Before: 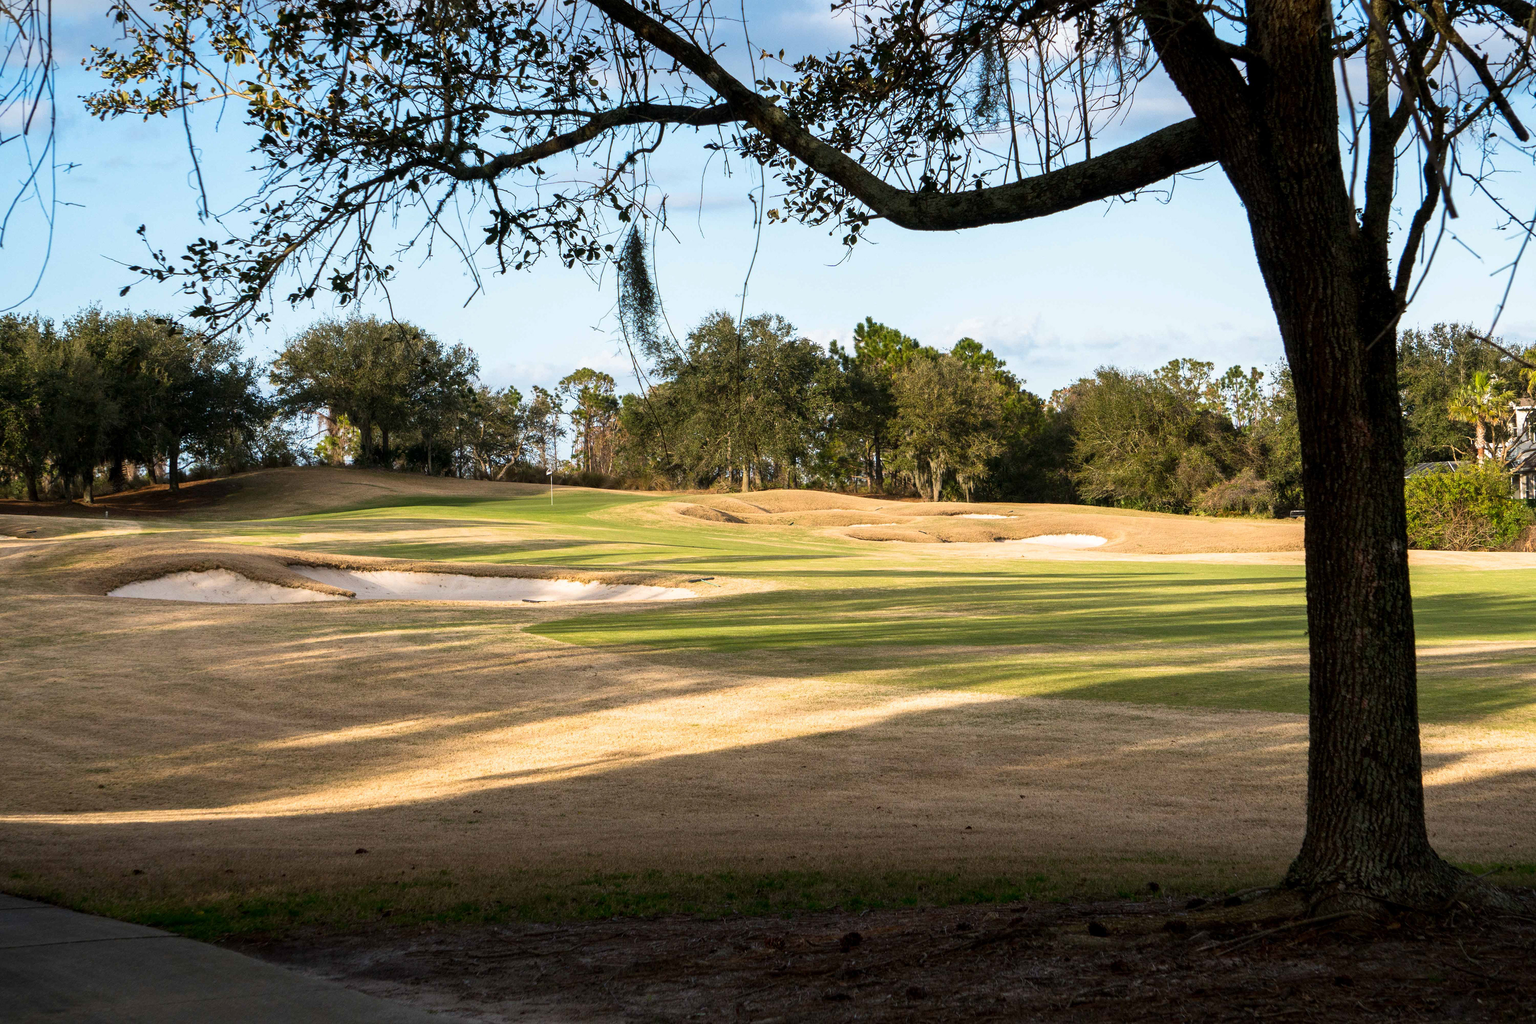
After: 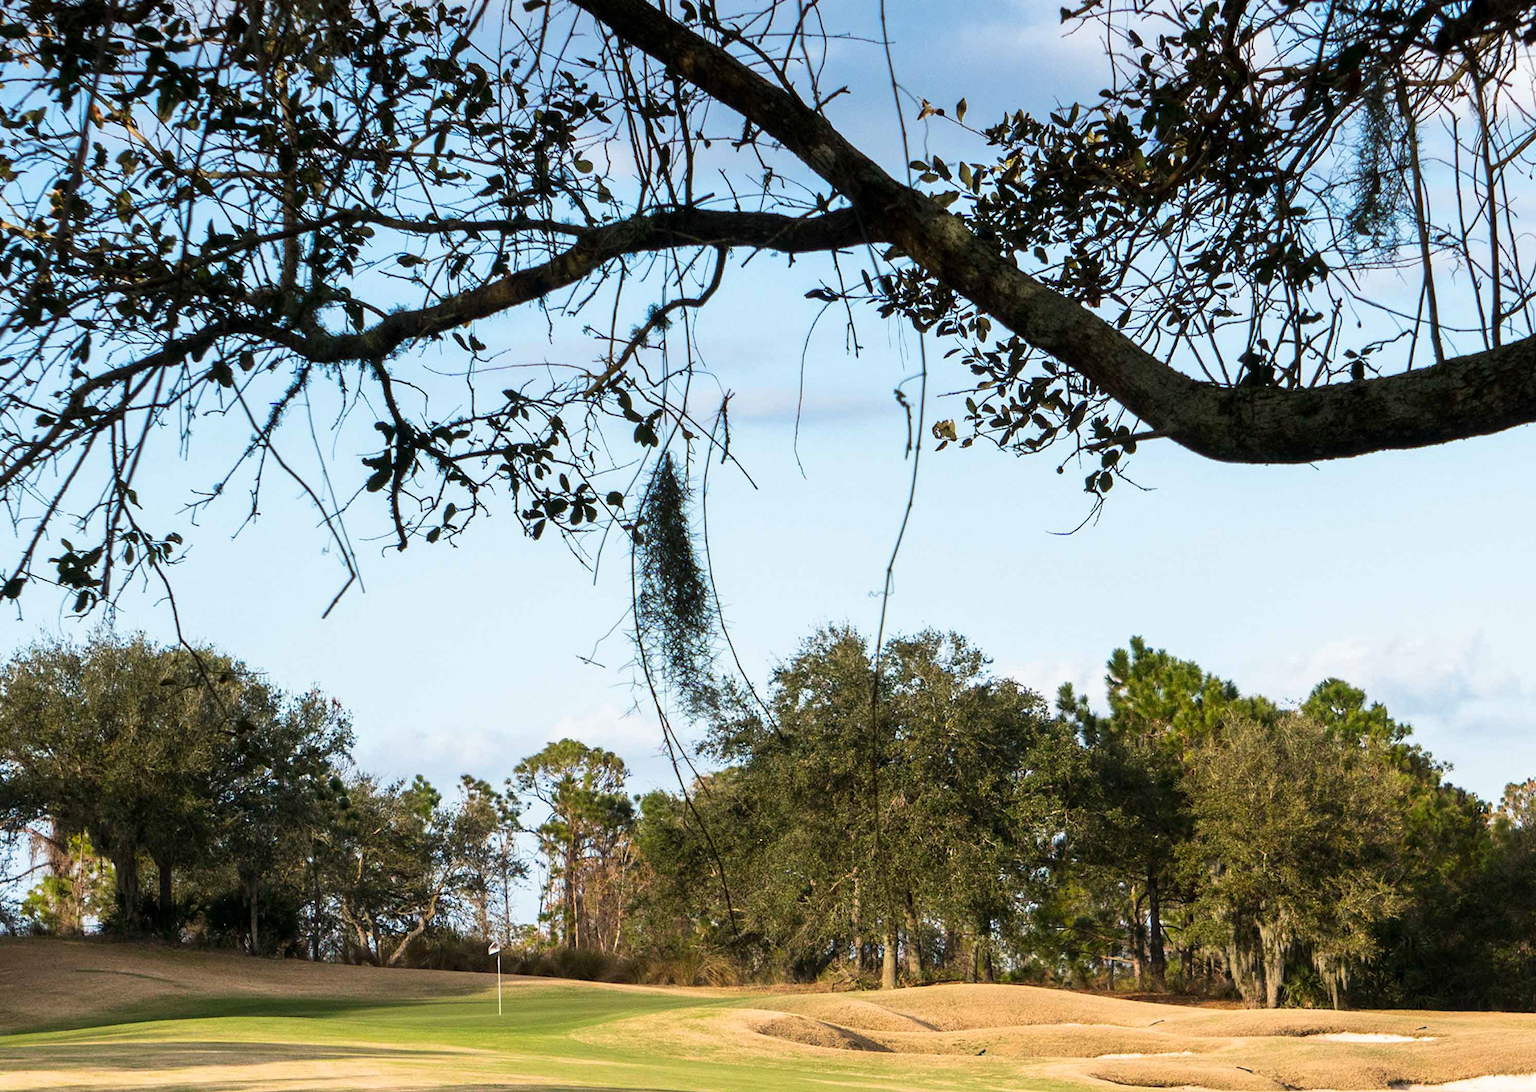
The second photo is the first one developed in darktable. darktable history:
crop: left 19.759%, right 30.45%, bottom 46.782%
